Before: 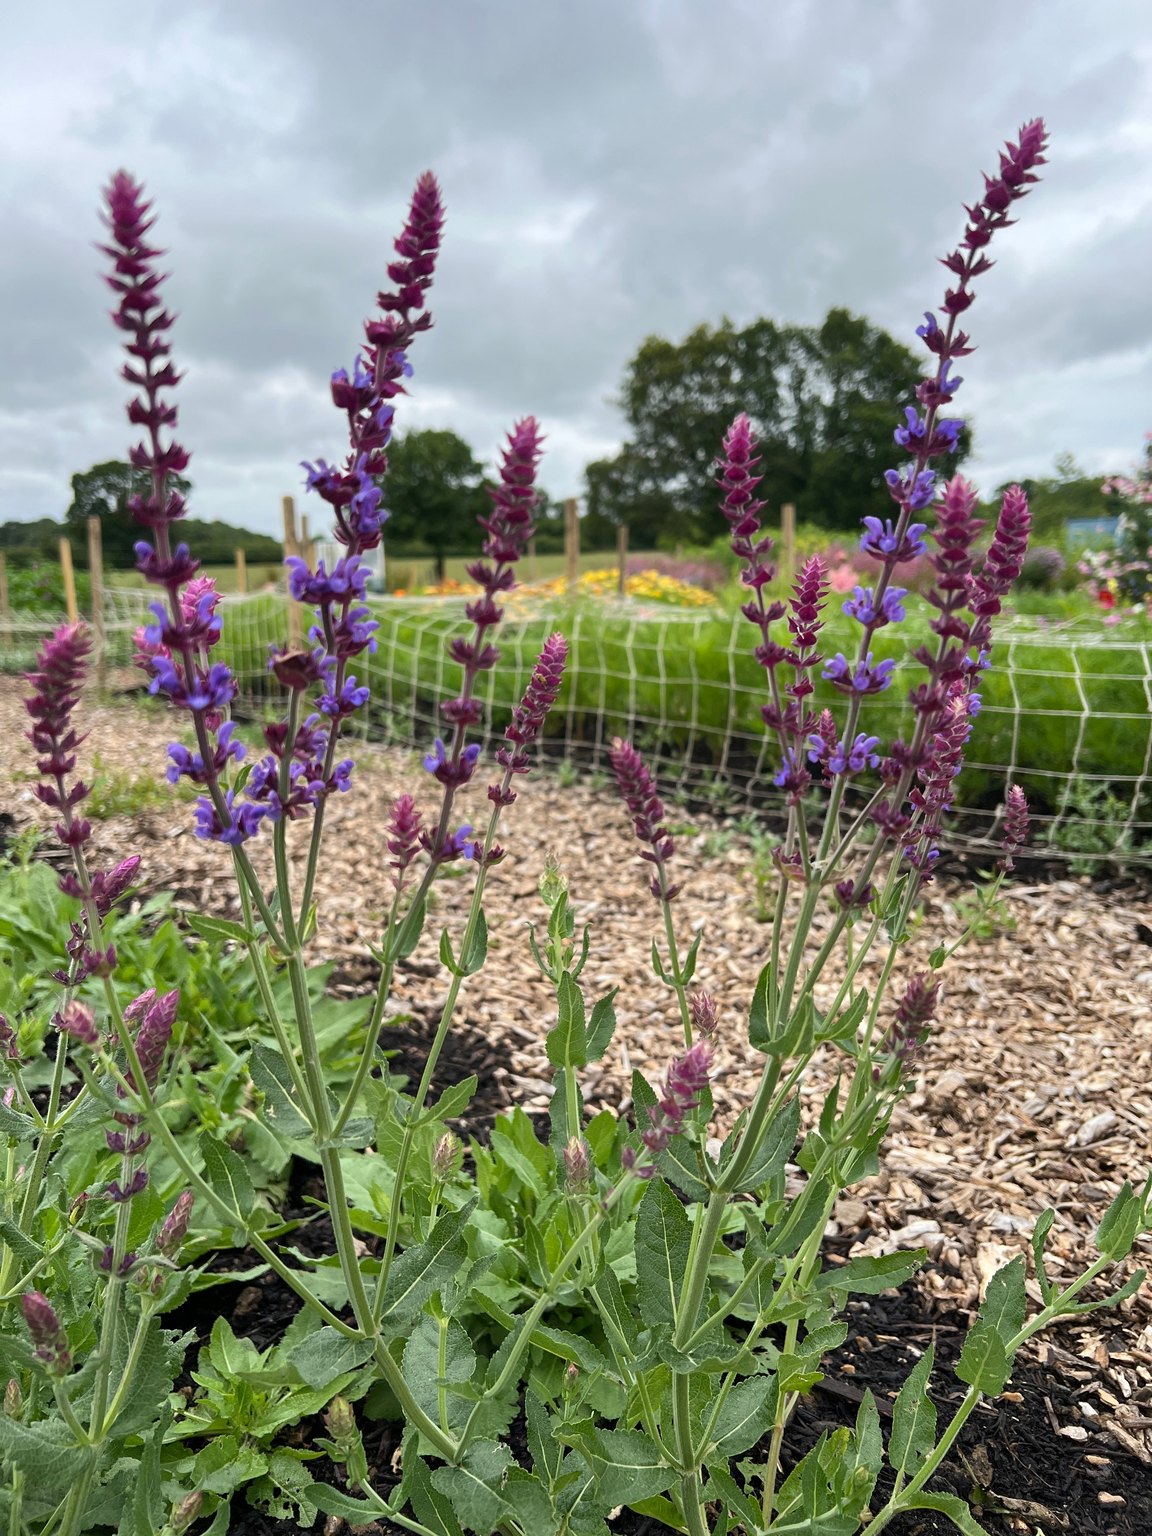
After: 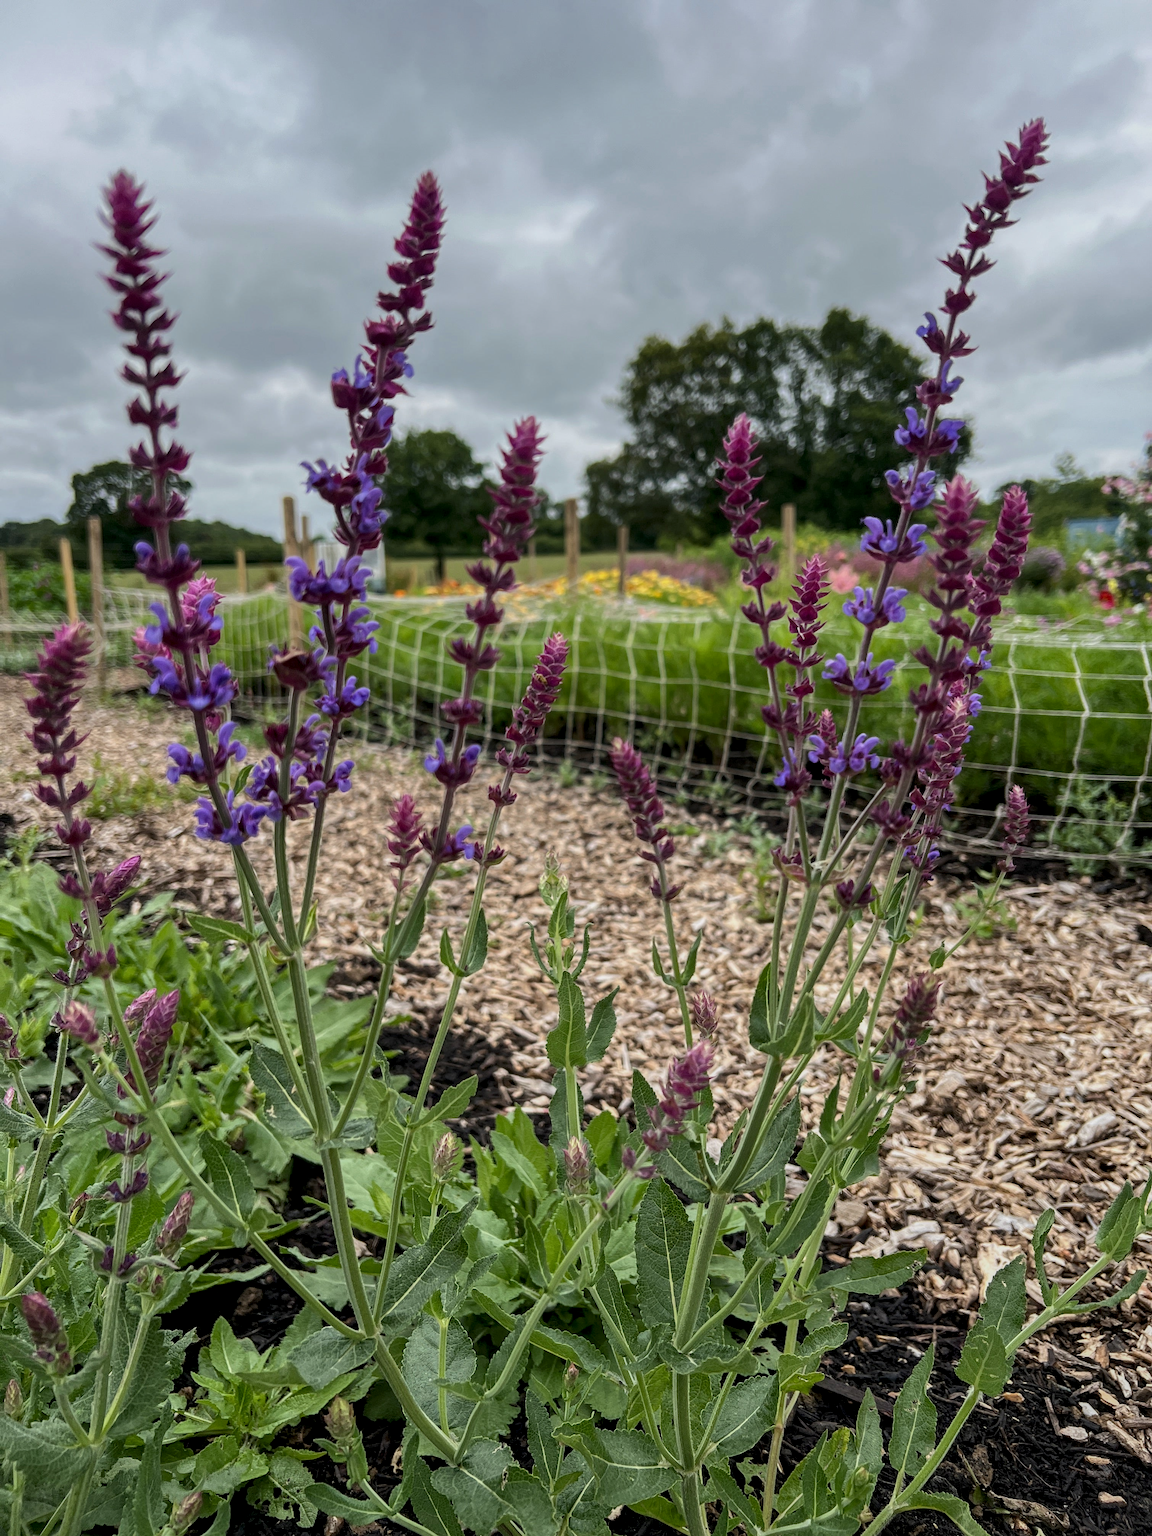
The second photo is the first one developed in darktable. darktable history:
exposure: exposure -0.487 EV, compensate highlight preservation false
local contrast: detail 130%
